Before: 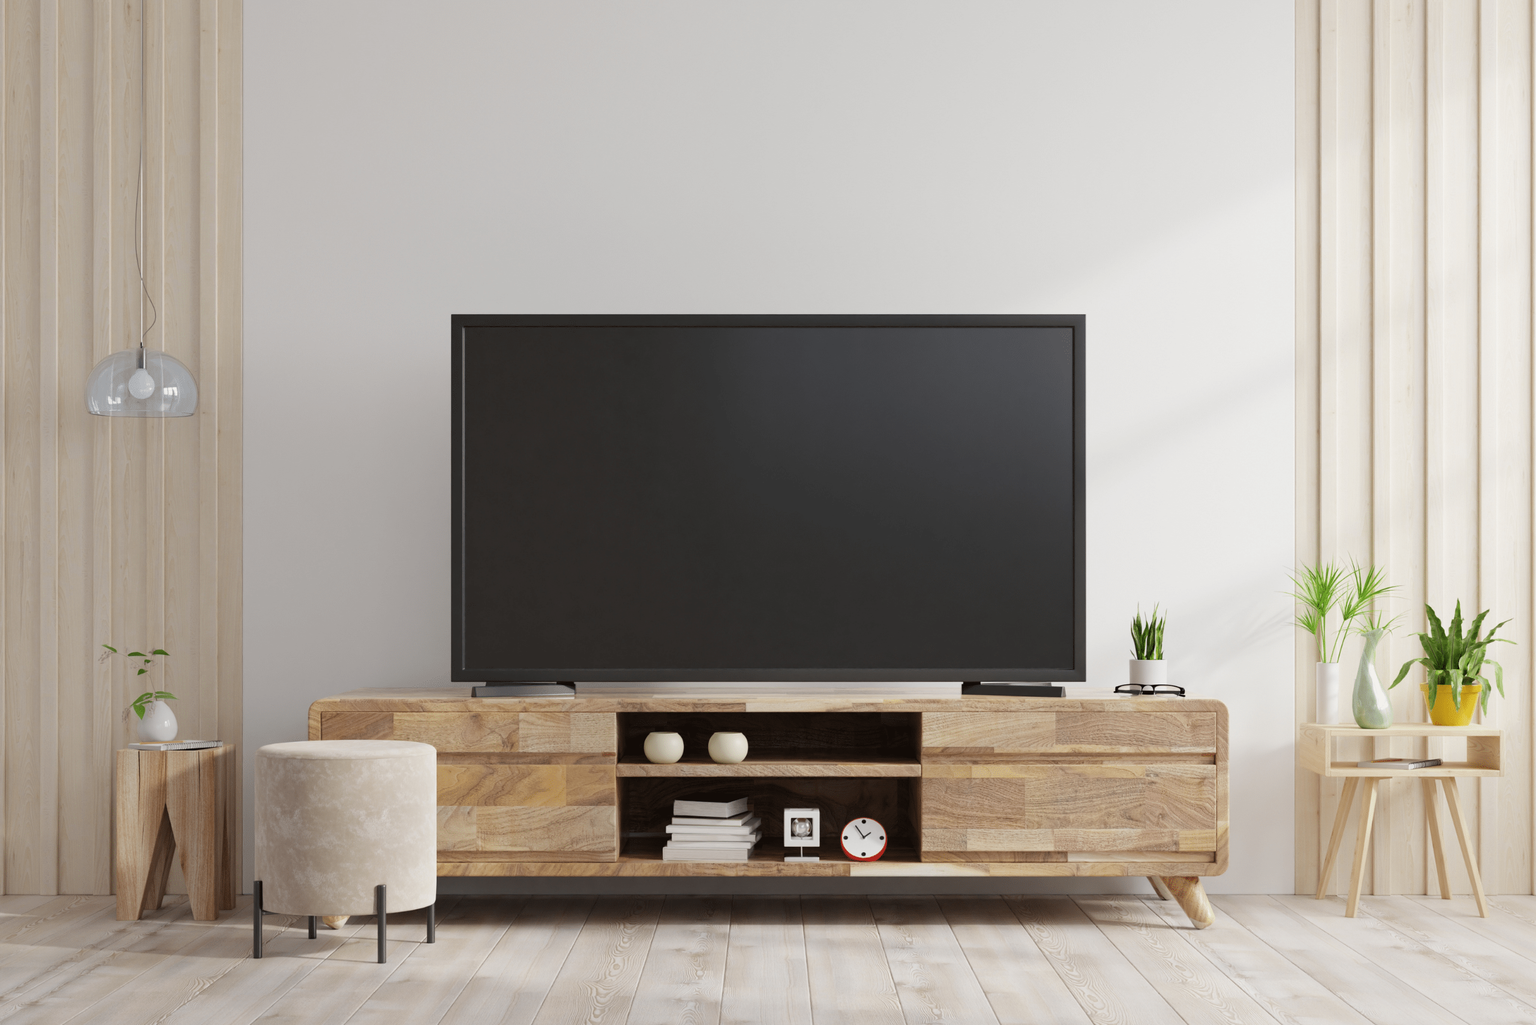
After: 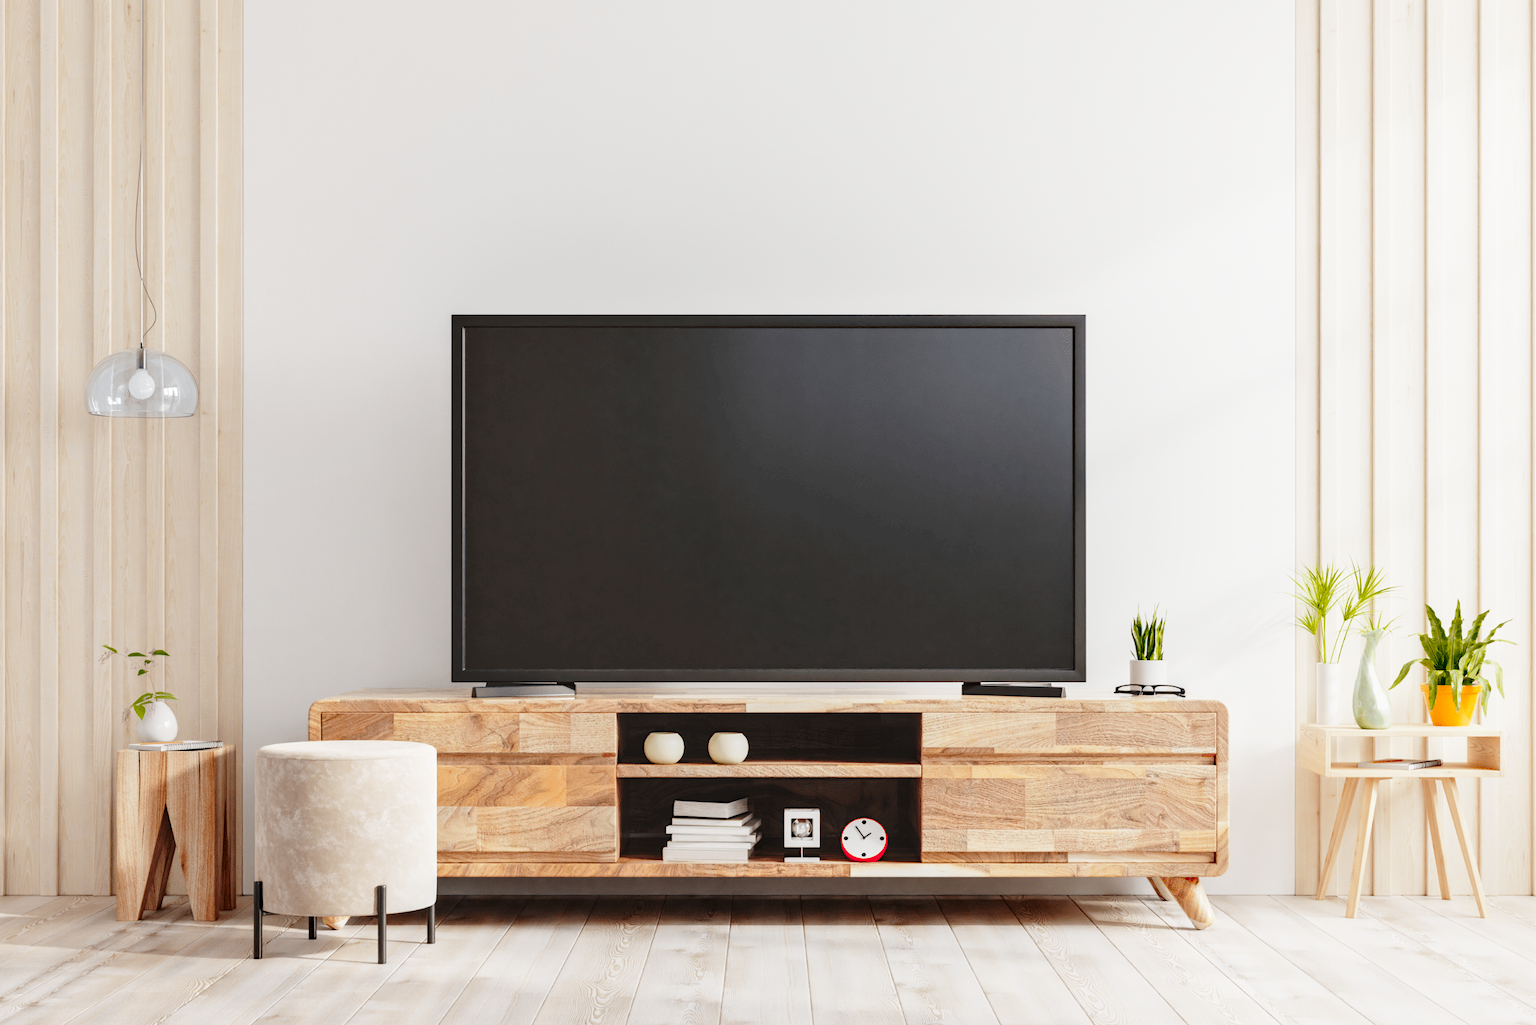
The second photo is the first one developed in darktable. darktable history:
local contrast: on, module defaults
exposure: exposure -0.582 EV, compensate highlight preservation false
color zones: curves: ch1 [(0.235, 0.558) (0.75, 0.5)]; ch2 [(0.25, 0.462) (0.749, 0.457)], mix 25.94%
base curve: curves: ch0 [(0, 0) (0.028, 0.03) (0.105, 0.232) (0.387, 0.748) (0.754, 0.968) (1, 1)], fusion 1, exposure shift 0.576, preserve colors none
